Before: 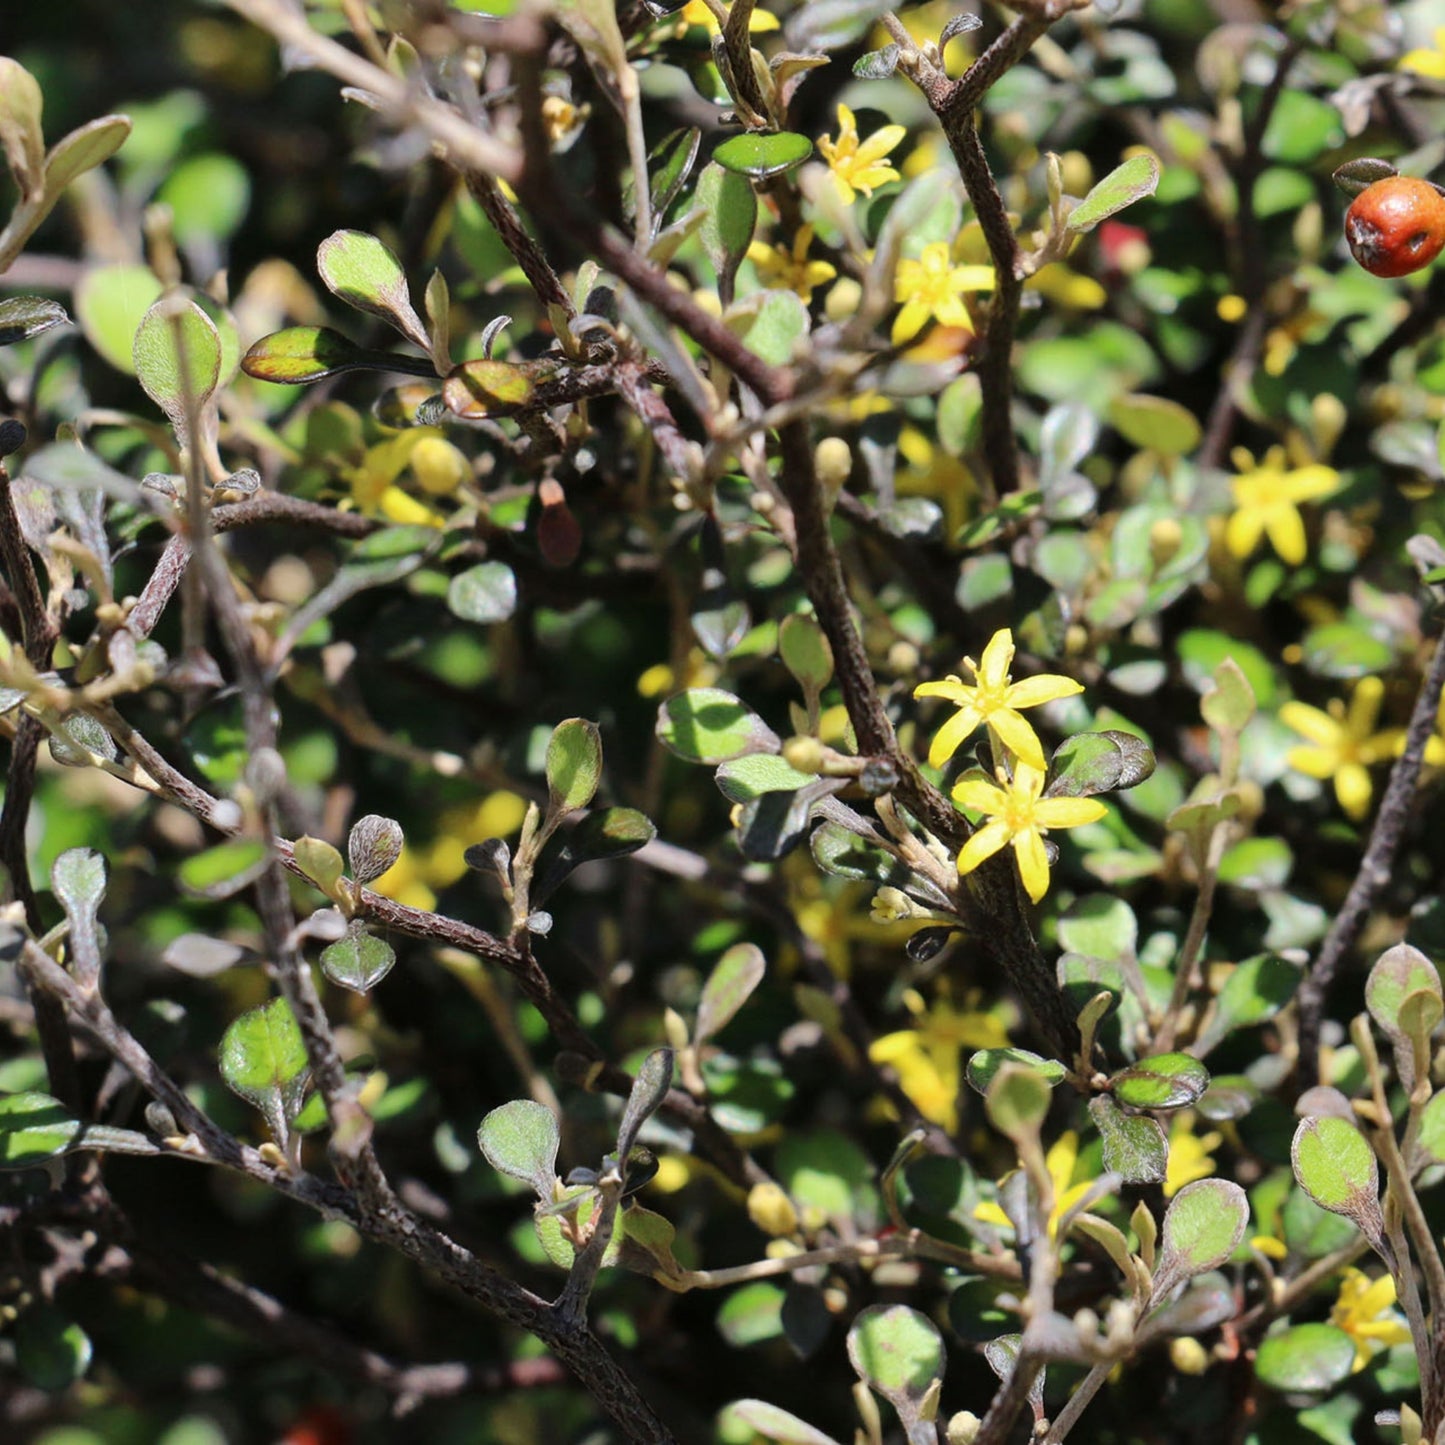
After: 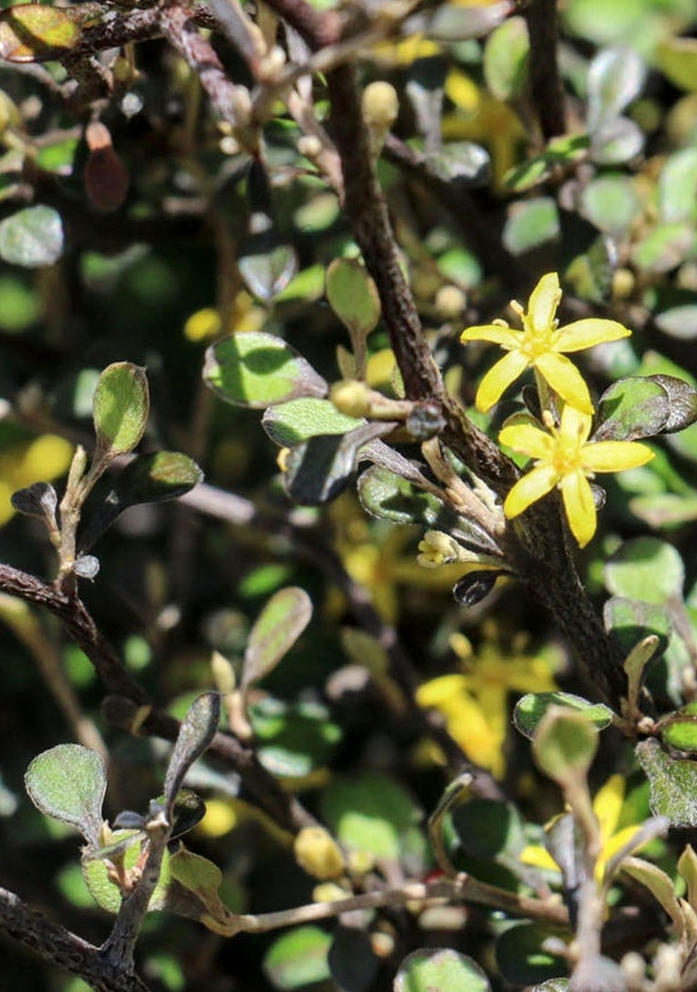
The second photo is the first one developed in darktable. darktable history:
local contrast: detail 130%
crop: left 31.379%, top 24.658%, right 20.326%, bottom 6.628%
